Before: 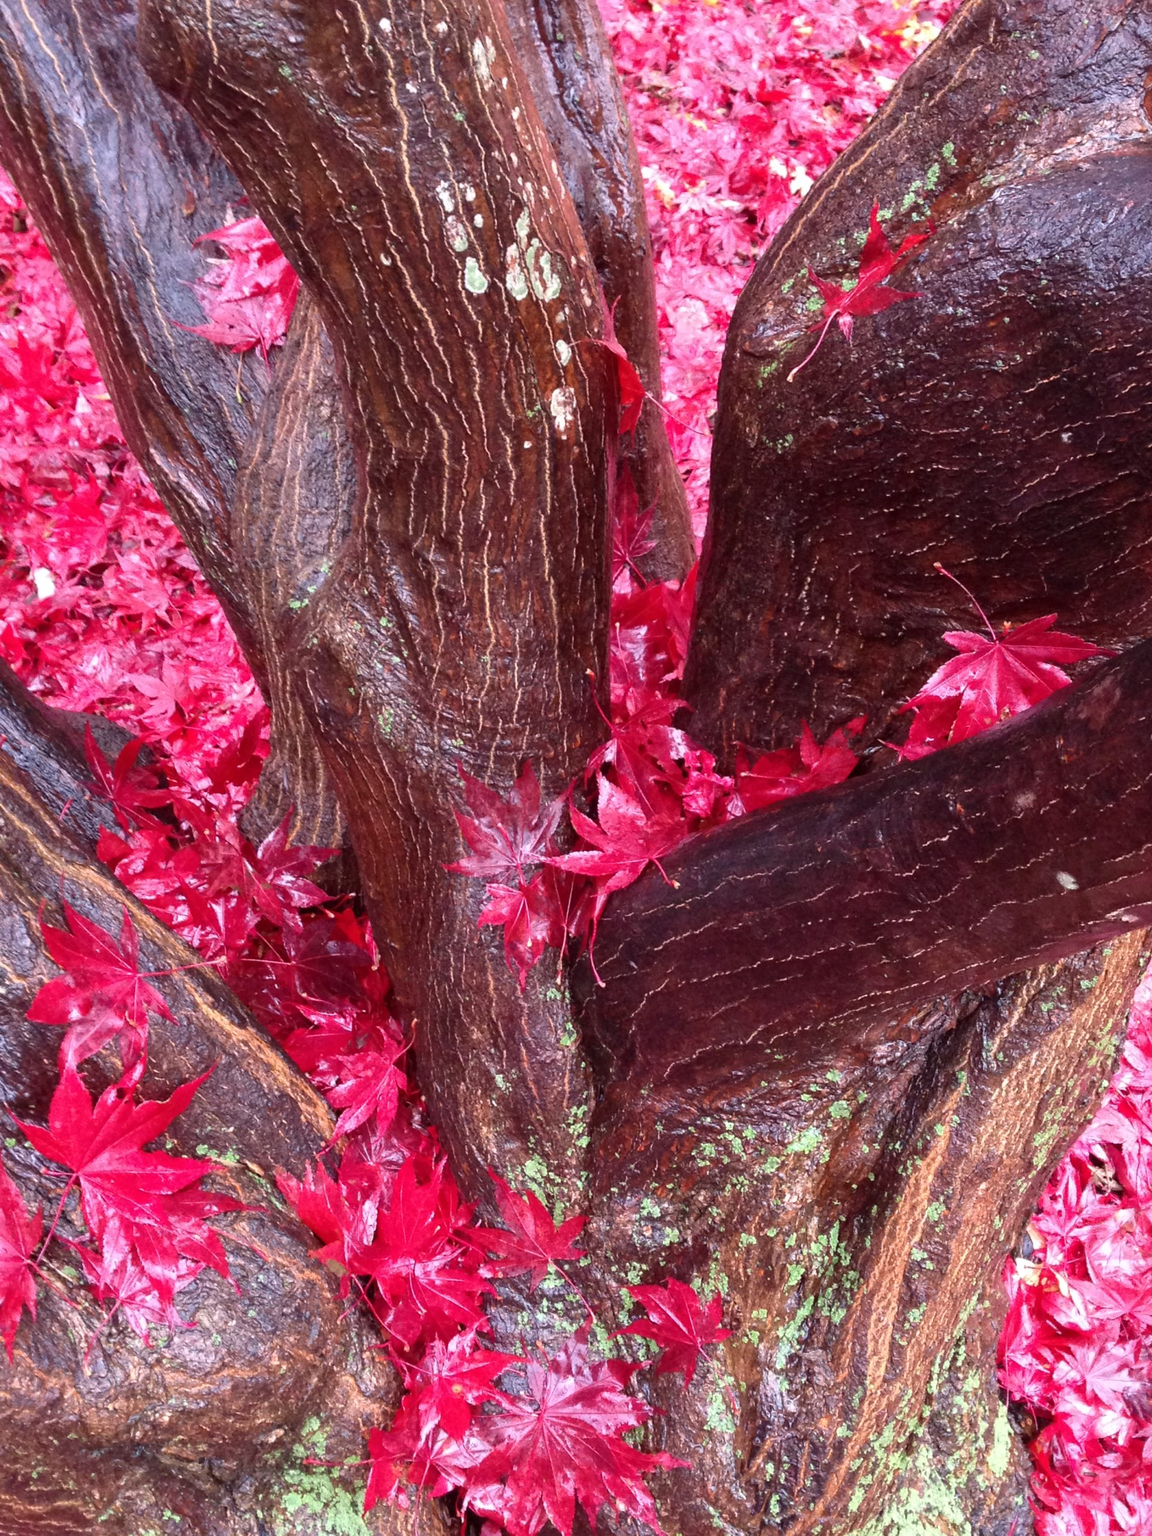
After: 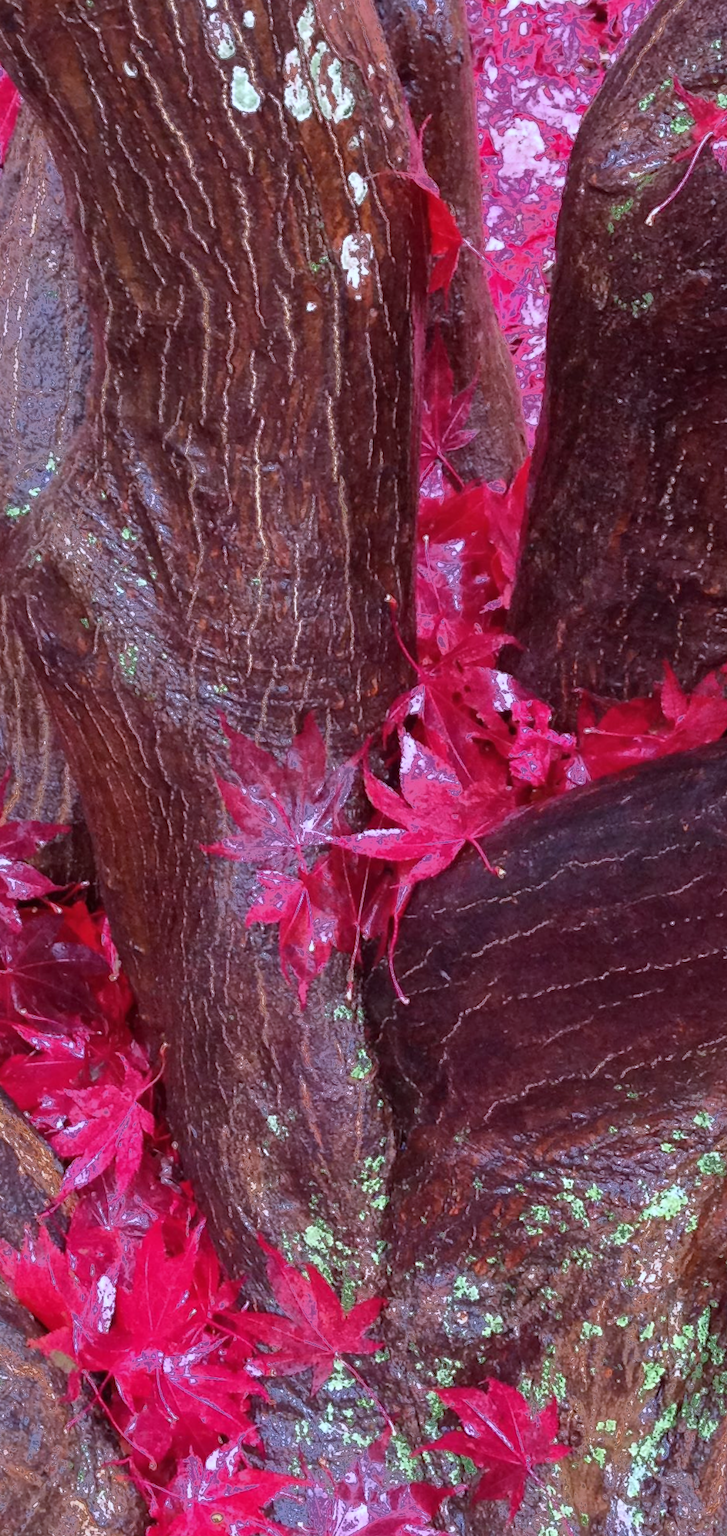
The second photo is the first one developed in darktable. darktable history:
crop and rotate: angle 0.02°, left 24.353%, top 13.219%, right 26.156%, bottom 8.224%
white balance: red 0.924, blue 1.095
fill light: exposure -0.73 EV, center 0.69, width 2.2
rotate and perspective: rotation 0.192°, lens shift (horizontal) -0.015, crop left 0.005, crop right 0.996, crop top 0.006, crop bottom 0.99
shadows and highlights: shadows 25, highlights -25
